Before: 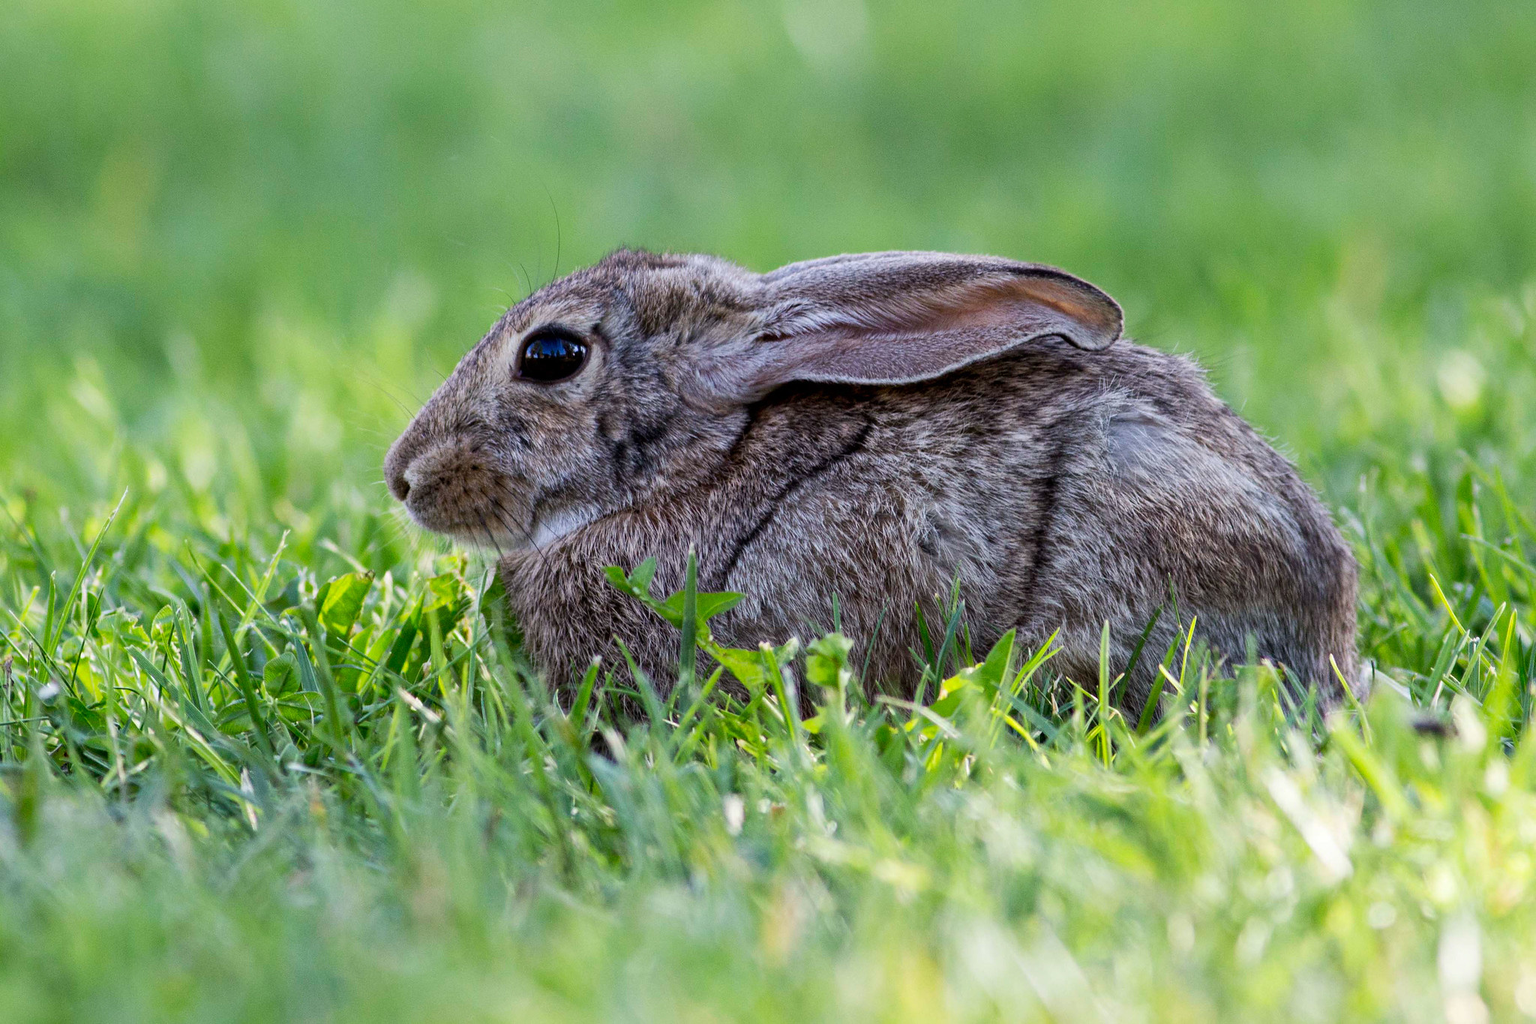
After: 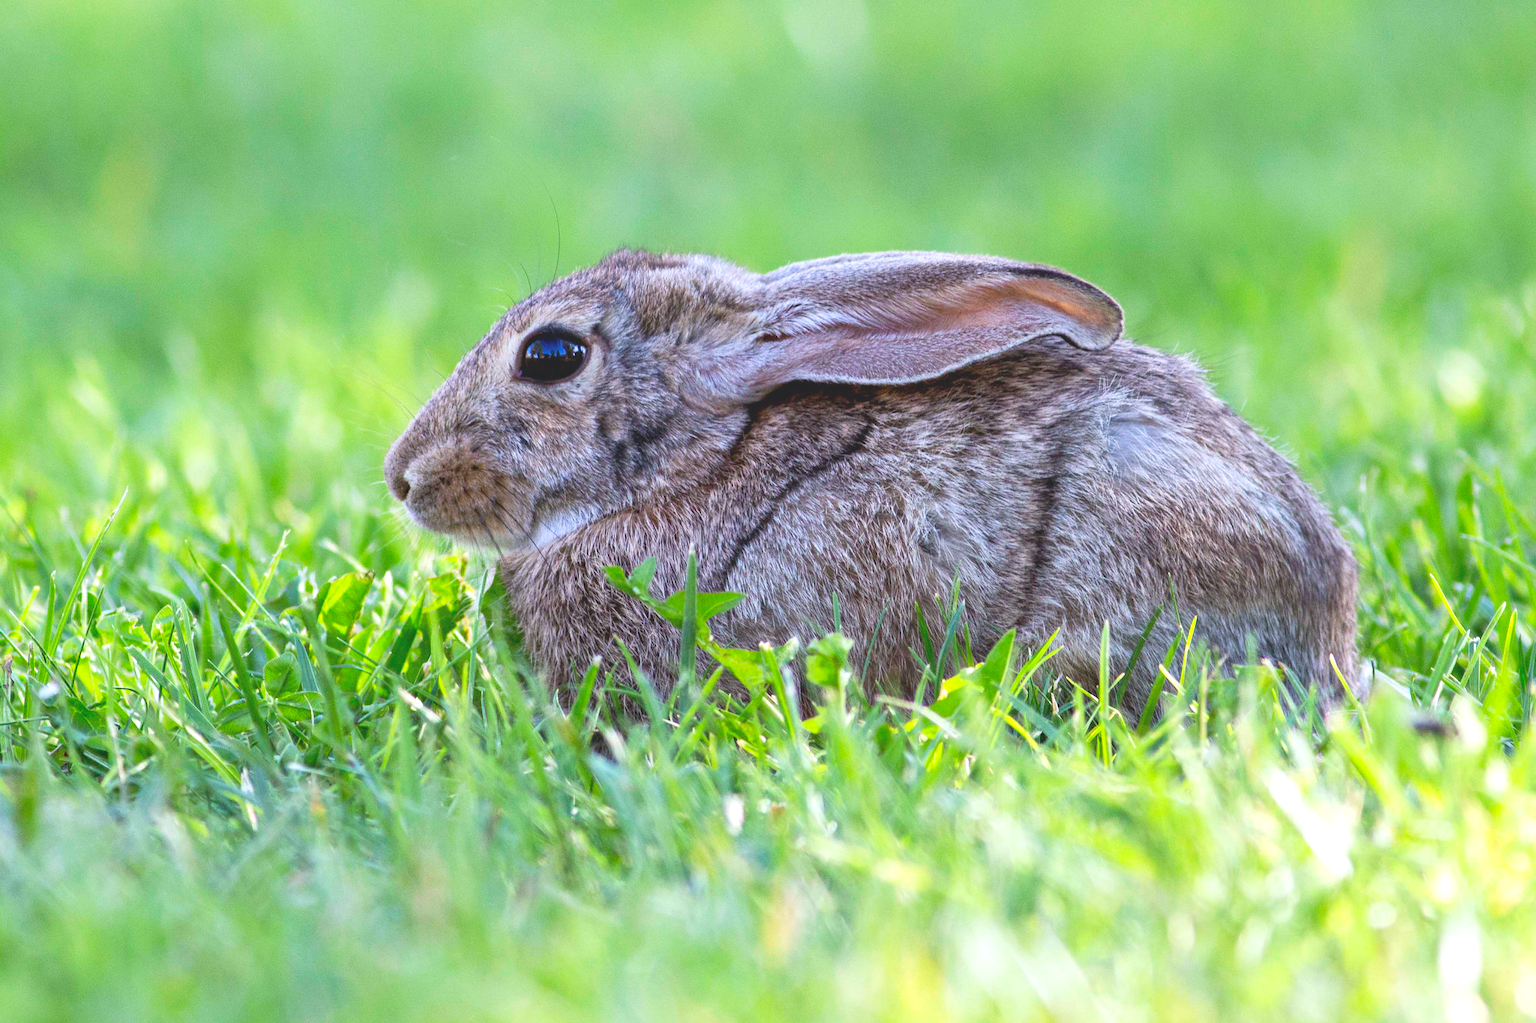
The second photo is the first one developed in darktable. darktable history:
exposure: black level correction 0, exposure 1.099 EV, compensate exposure bias true, compensate highlight preservation false
color correction: highlights a* -0.146, highlights b* -5.16, shadows a* -0.142, shadows b* -0.144
contrast brightness saturation: contrast -0.281
